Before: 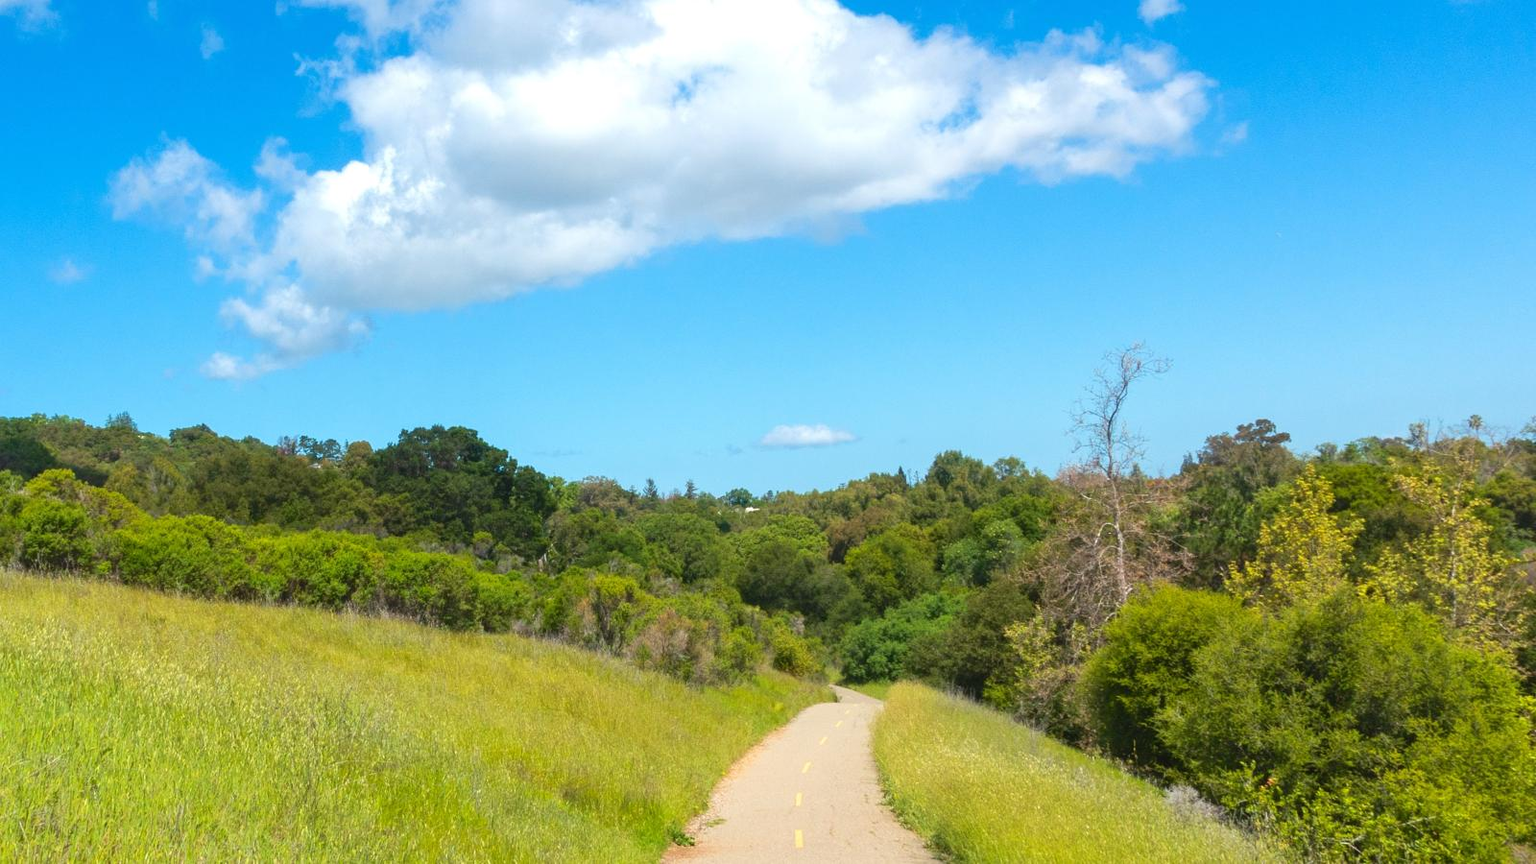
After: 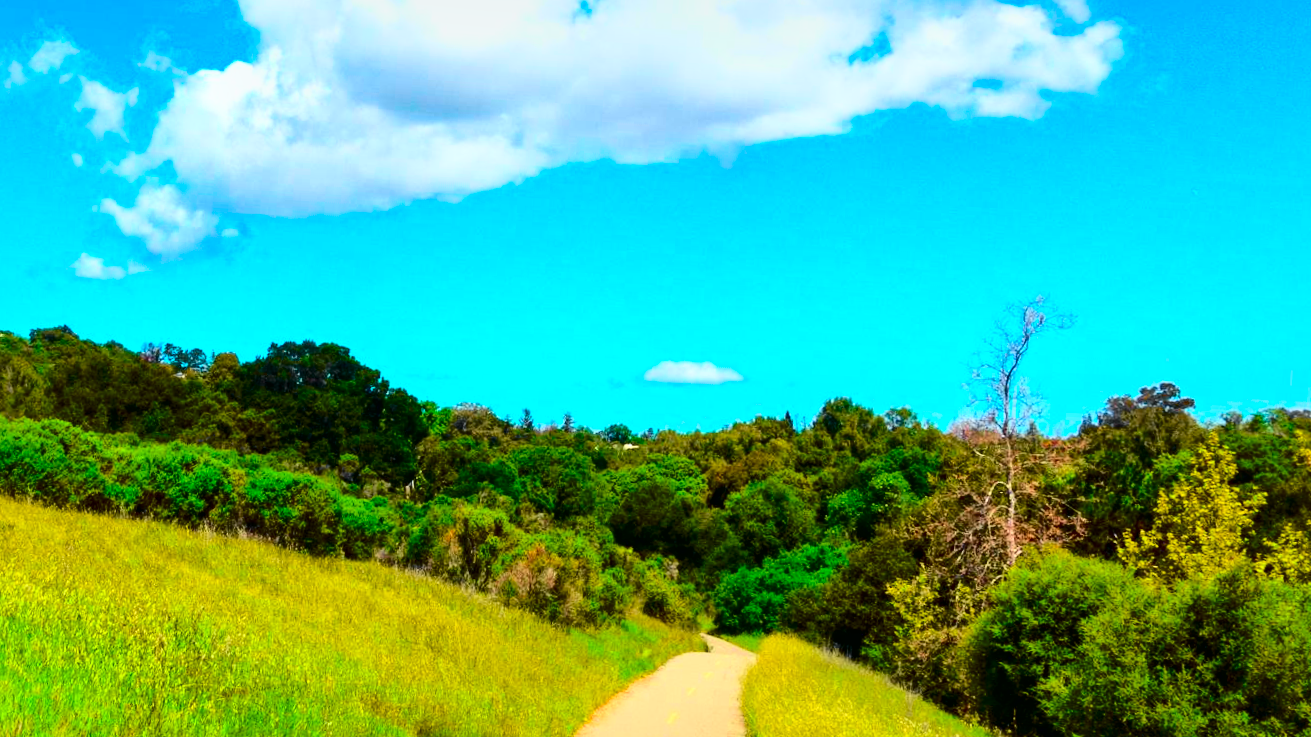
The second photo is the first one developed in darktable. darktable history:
color balance: gamma [0.9, 0.988, 0.975, 1.025], gain [1.05, 1, 1, 1]
crop and rotate: angle -3.27°, left 5.211%, top 5.211%, right 4.607%, bottom 4.607%
contrast brightness saturation: contrast 0.26, brightness 0.02, saturation 0.87
color balance rgb: on, module defaults
tone curve: curves: ch0 [(0, 0.015) (0.084, 0.074) (0.162, 0.165) (0.304, 0.382) (0.466, 0.576) (0.654, 0.741) (0.848, 0.906) (0.984, 0.963)]; ch1 [(0, 0) (0.34, 0.235) (0.46, 0.46) (0.515, 0.502) (0.553, 0.567) (0.764, 0.815) (1, 1)]; ch2 [(0, 0) (0.44, 0.458) (0.479, 0.492) (0.524, 0.507) (0.547, 0.579) (0.673, 0.712) (1, 1)], color space Lab, independent channels, preserve colors none
exposure: exposure -0.492 EV, compensate highlight preservation false
local contrast: mode bilateral grid, contrast 25, coarseness 60, detail 151%, midtone range 0.2
